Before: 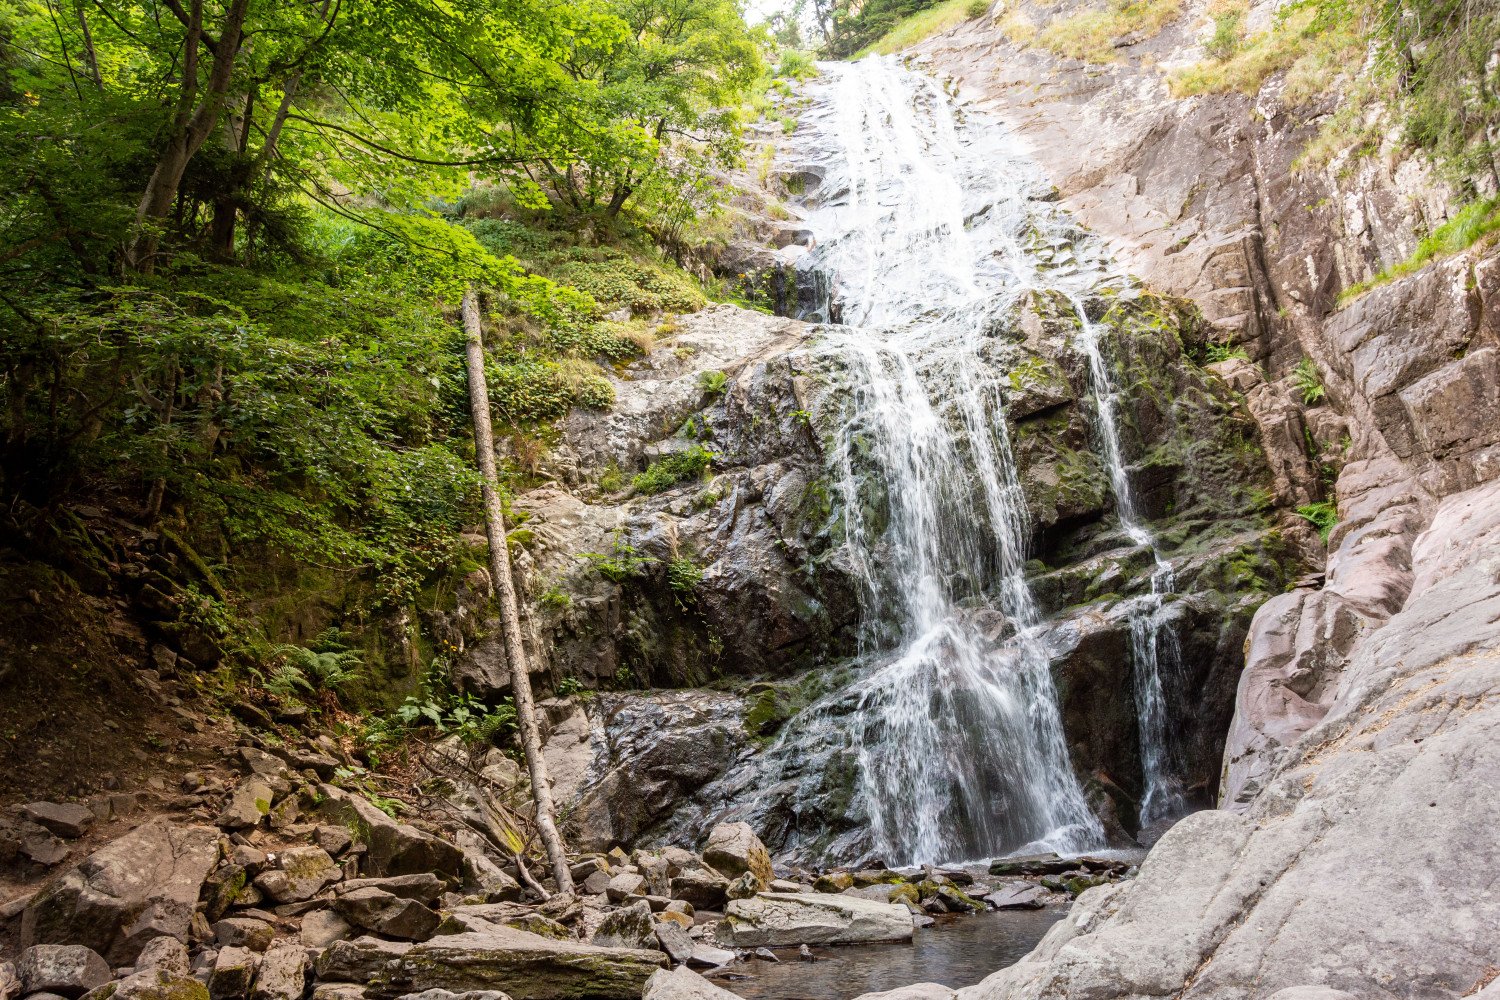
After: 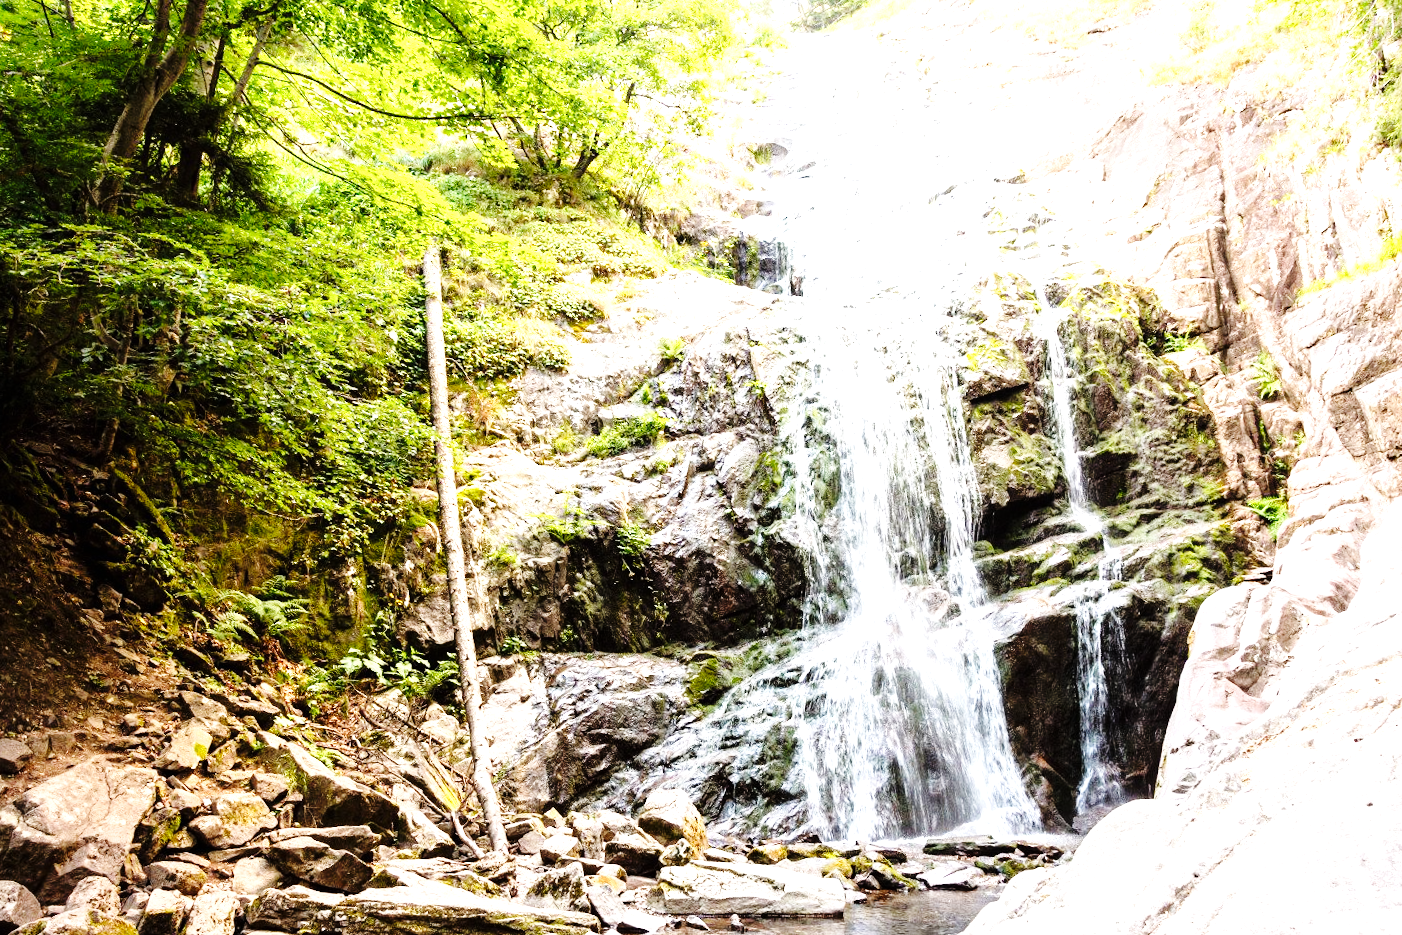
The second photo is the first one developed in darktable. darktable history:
crop and rotate: angle -2.7°
base curve: curves: ch0 [(0, 0) (0.036, 0.025) (0.121, 0.166) (0.206, 0.329) (0.605, 0.79) (1, 1)], preserve colors none
tone equalizer: -8 EV -0.718 EV, -7 EV -0.726 EV, -6 EV -0.633 EV, -5 EV -0.36 EV, -3 EV 0.376 EV, -2 EV 0.6 EV, -1 EV 0.698 EV, +0 EV 0.756 EV
exposure: black level correction 0, exposure 0.692 EV, compensate highlight preservation false
